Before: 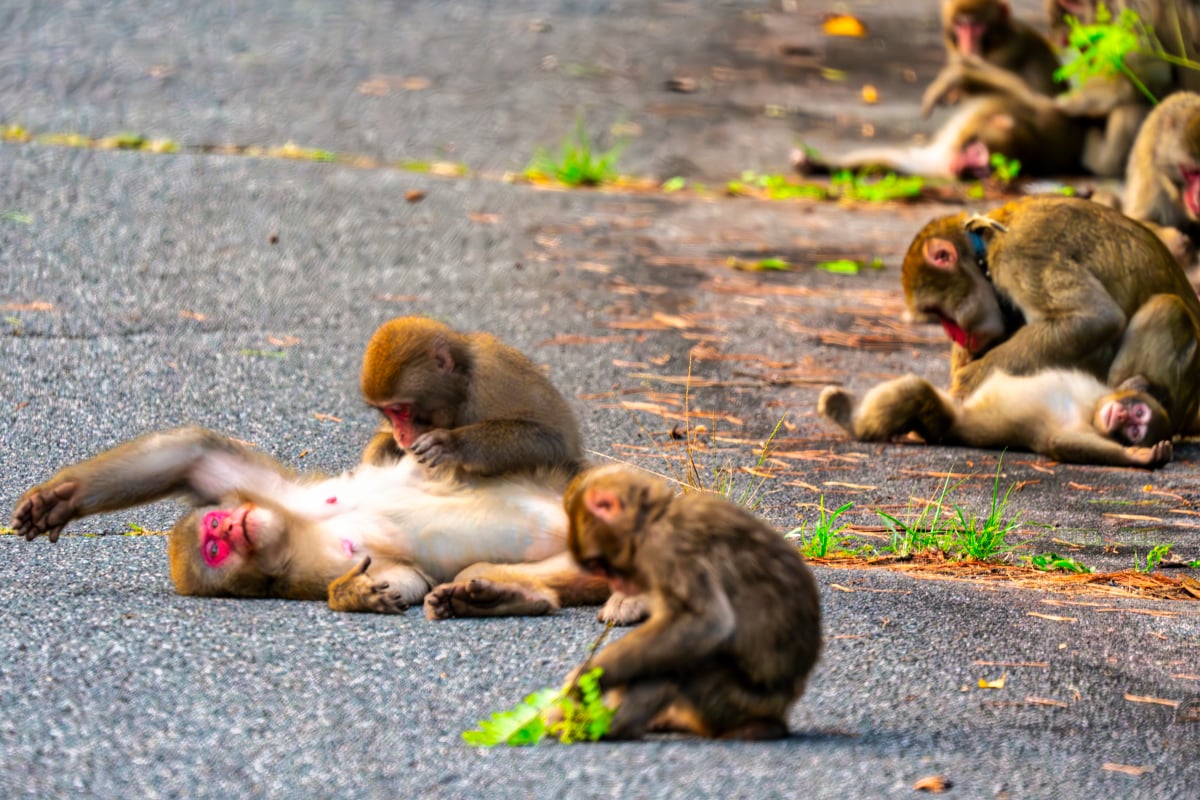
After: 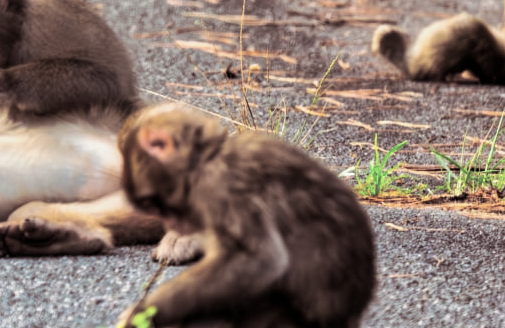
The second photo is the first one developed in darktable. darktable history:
split-toning: shadows › saturation 0.24, highlights › hue 54°, highlights › saturation 0.24
tone equalizer: -8 EV -0.002 EV, -7 EV 0.005 EV, -6 EV -0.009 EV, -5 EV 0.011 EV, -4 EV -0.012 EV, -3 EV 0.007 EV, -2 EV -0.062 EV, -1 EV -0.293 EV, +0 EV -0.582 EV, smoothing diameter 2%, edges refinement/feathering 20, mask exposure compensation -1.57 EV, filter diffusion 5
contrast brightness saturation: contrast 0.1, saturation -0.36
crop: left 37.221%, top 45.169%, right 20.63%, bottom 13.777%
